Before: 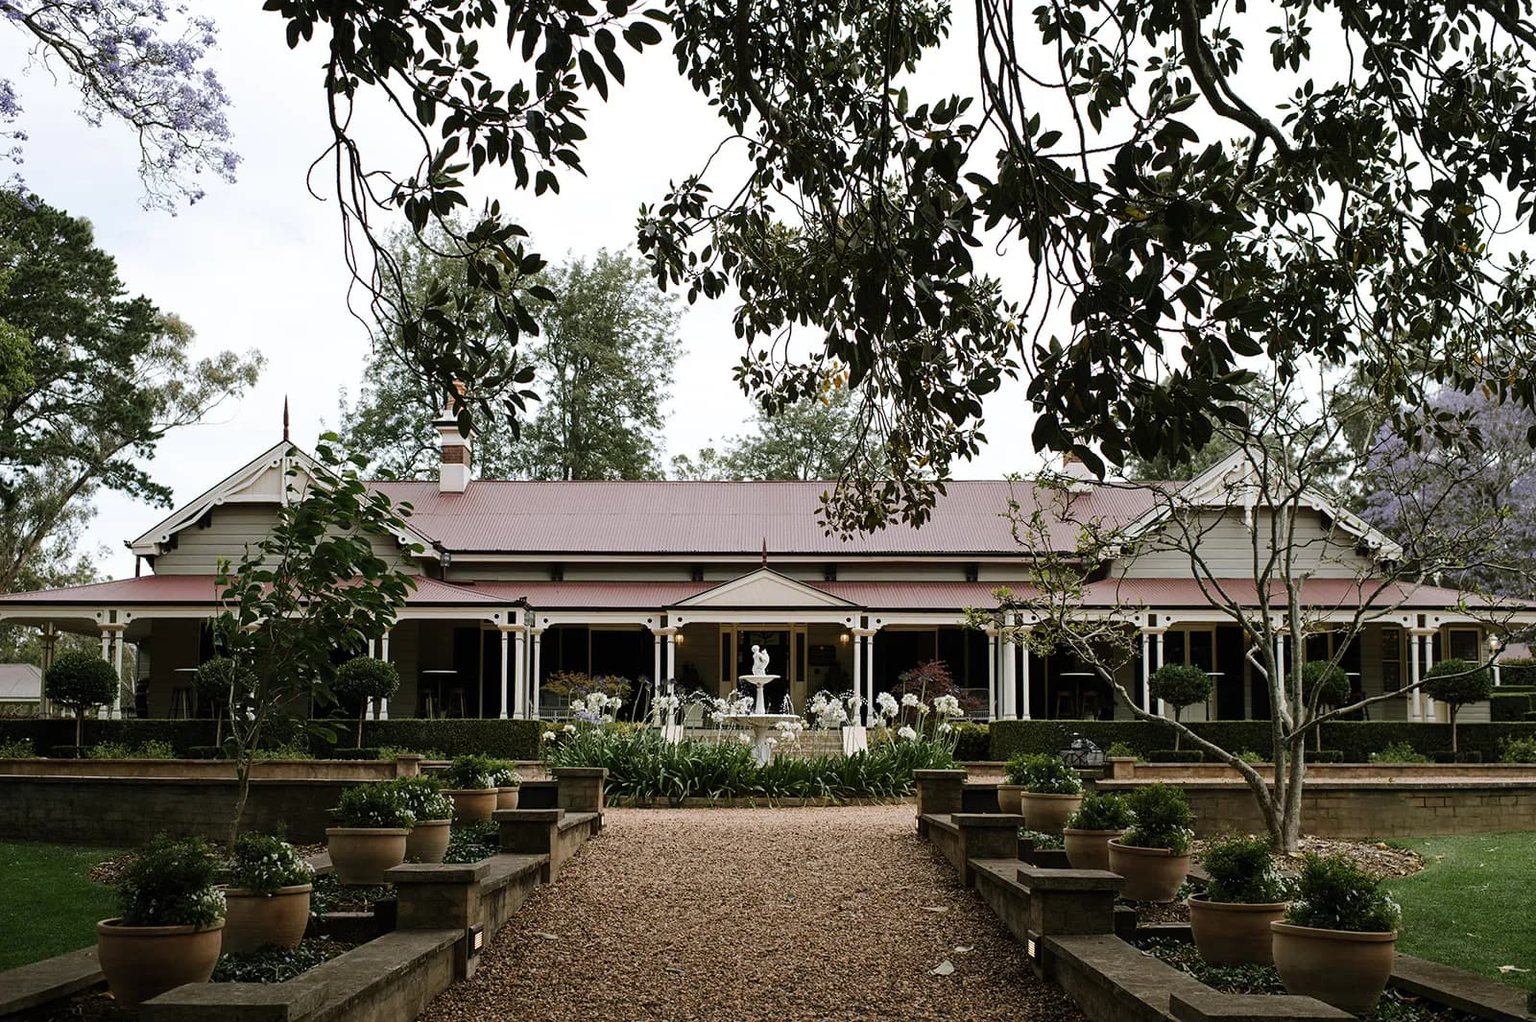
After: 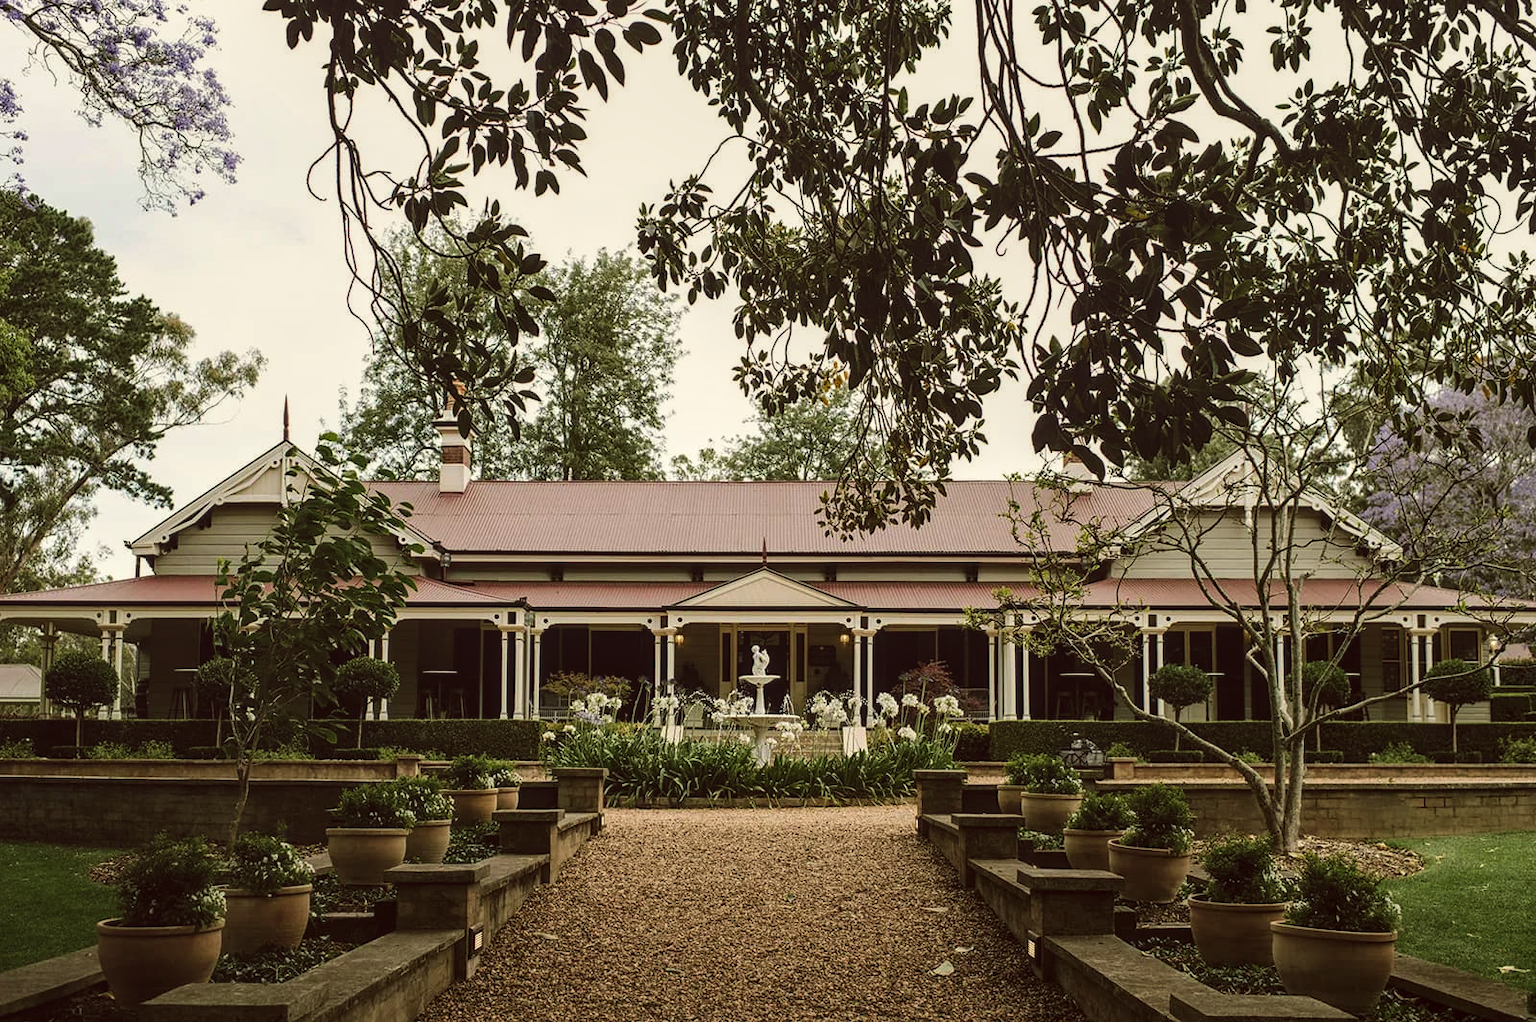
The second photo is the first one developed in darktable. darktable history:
local contrast: on, module defaults
velvia: on, module defaults
color balance: lift [1.005, 1.002, 0.998, 0.998], gamma [1, 1.021, 1.02, 0.979], gain [0.923, 1.066, 1.056, 0.934]
